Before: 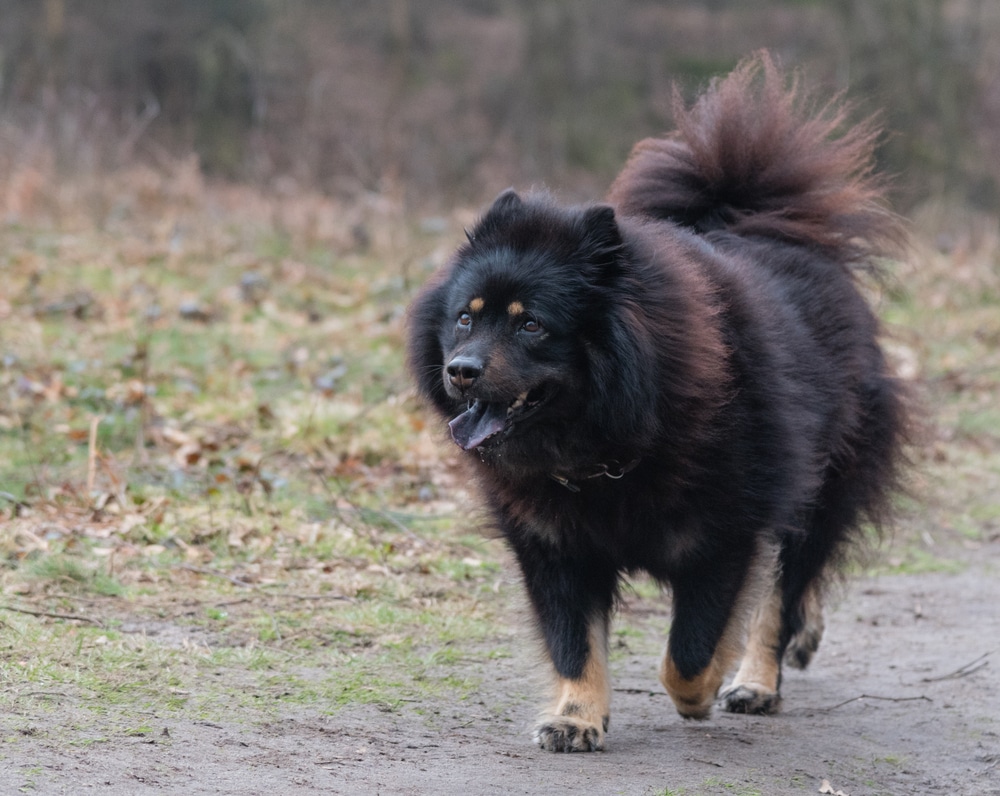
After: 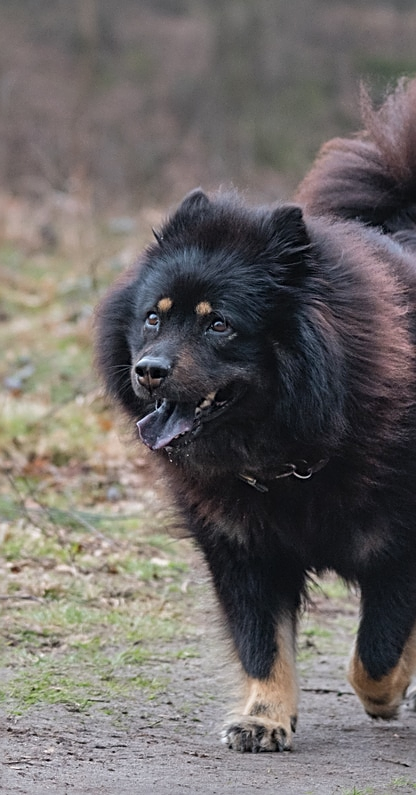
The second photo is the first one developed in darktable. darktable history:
sharpen: radius 2.551, amount 0.643
local contrast: mode bilateral grid, contrast 100, coarseness 100, detail 90%, midtone range 0.2
crop: left 31.244%, right 27.095%
shadows and highlights: soften with gaussian
